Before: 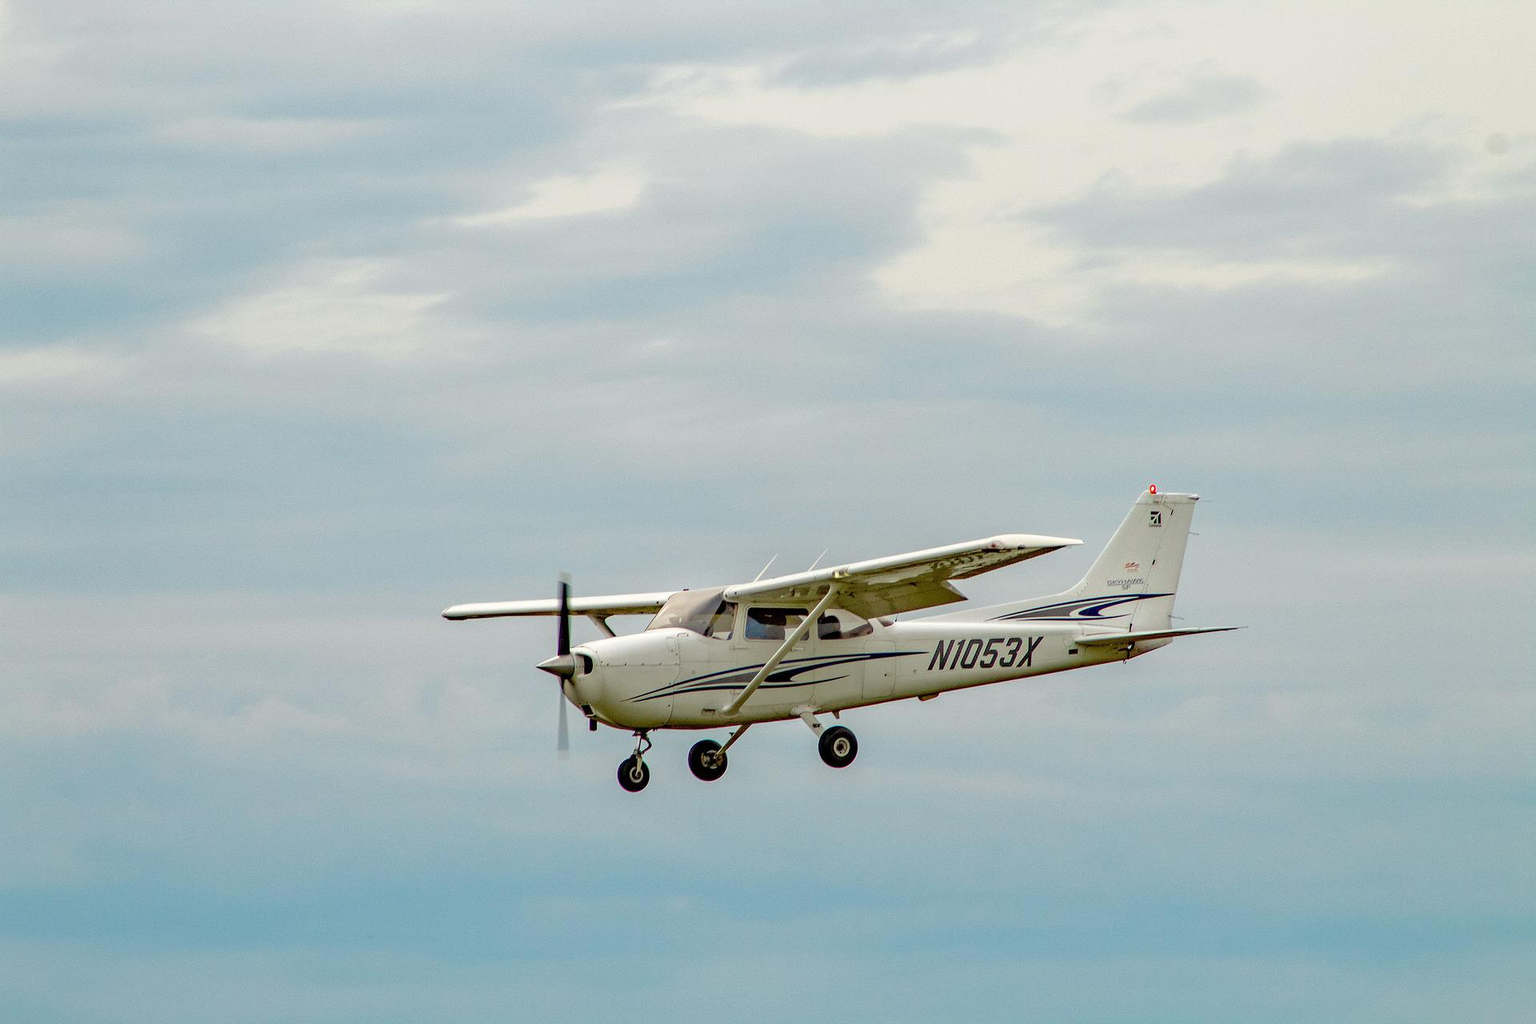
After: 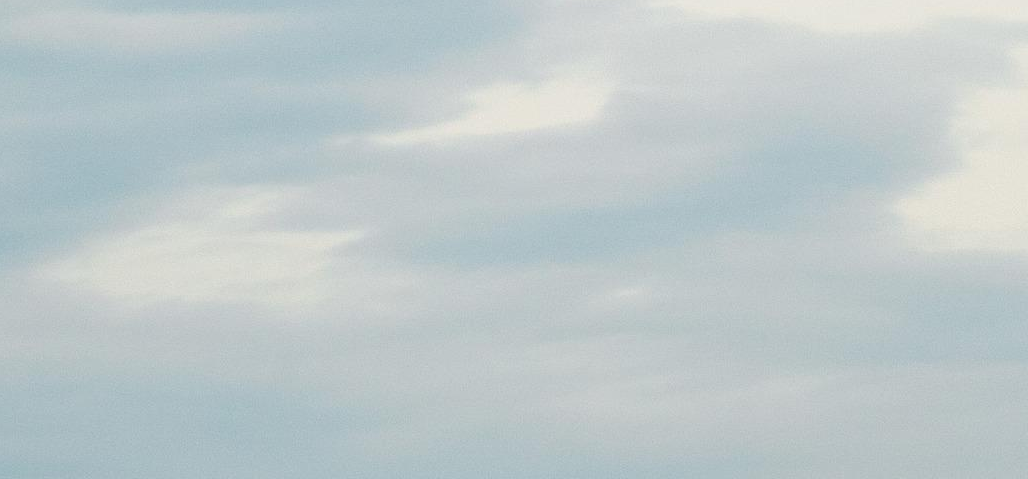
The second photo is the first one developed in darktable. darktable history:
crop: left 10.258%, top 10.711%, right 36.194%, bottom 51.823%
exposure: black level correction -0.004, exposure 0.042 EV, compensate exposure bias true, compensate highlight preservation false
